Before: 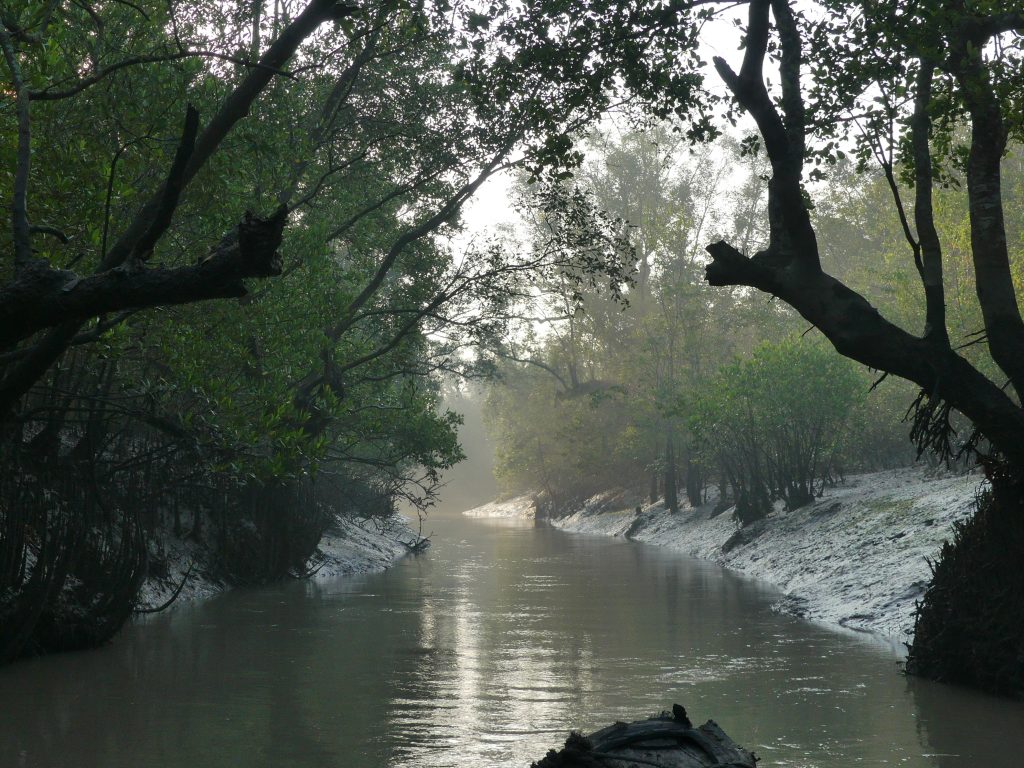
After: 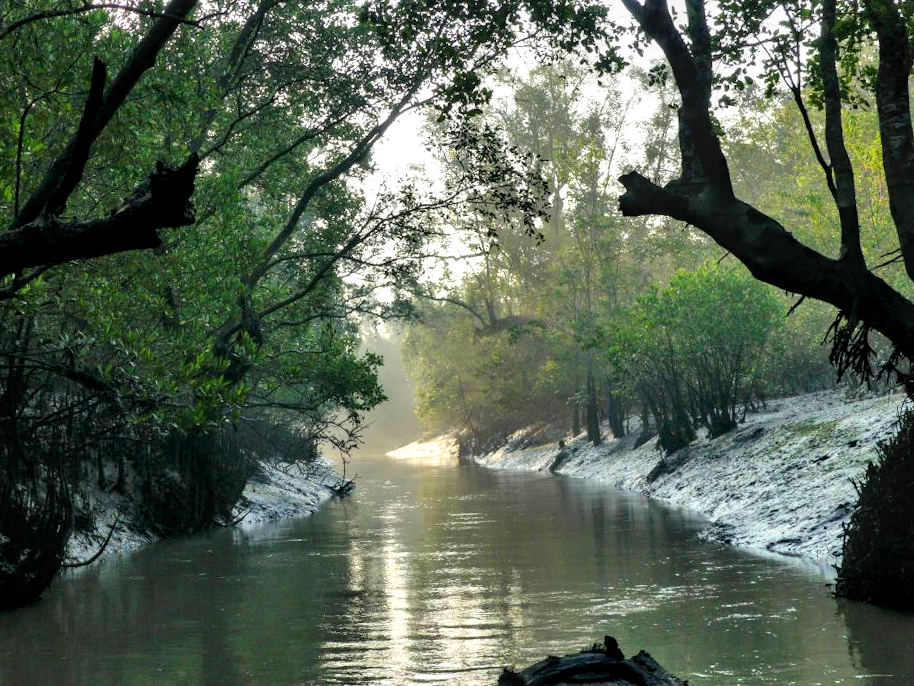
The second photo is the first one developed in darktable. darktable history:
tone curve: curves: ch0 [(0, 0) (0.003, 0.004) (0.011, 0.008) (0.025, 0.012) (0.044, 0.02) (0.069, 0.028) (0.1, 0.034) (0.136, 0.059) (0.177, 0.1) (0.224, 0.151) (0.277, 0.203) (0.335, 0.266) (0.399, 0.344) (0.468, 0.414) (0.543, 0.507) (0.623, 0.602) (0.709, 0.704) (0.801, 0.804) (0.898, 0.927) (1, 1)], preserve colors none
crop and rotate: angle 2.41°, left 5.738%, top 5.705%
haze removal: adaptive false
local contrast: on, module defaults
contrast equalizer: octaves 7, y [[0.586, 0.584, 0.576, 0.565, 0.552, 0.539], [0.5 ×6], [0.97, 0.959, 0.919, 0.859, 0.789, 0.717], [0 ×6], [0 ×6]]
shadows and highlights: shadows 25.92, highlights -48.17, soften with gaussian
contrast brightness saturation: contrast 0.07, brightness 0.18, saturation 0.419
